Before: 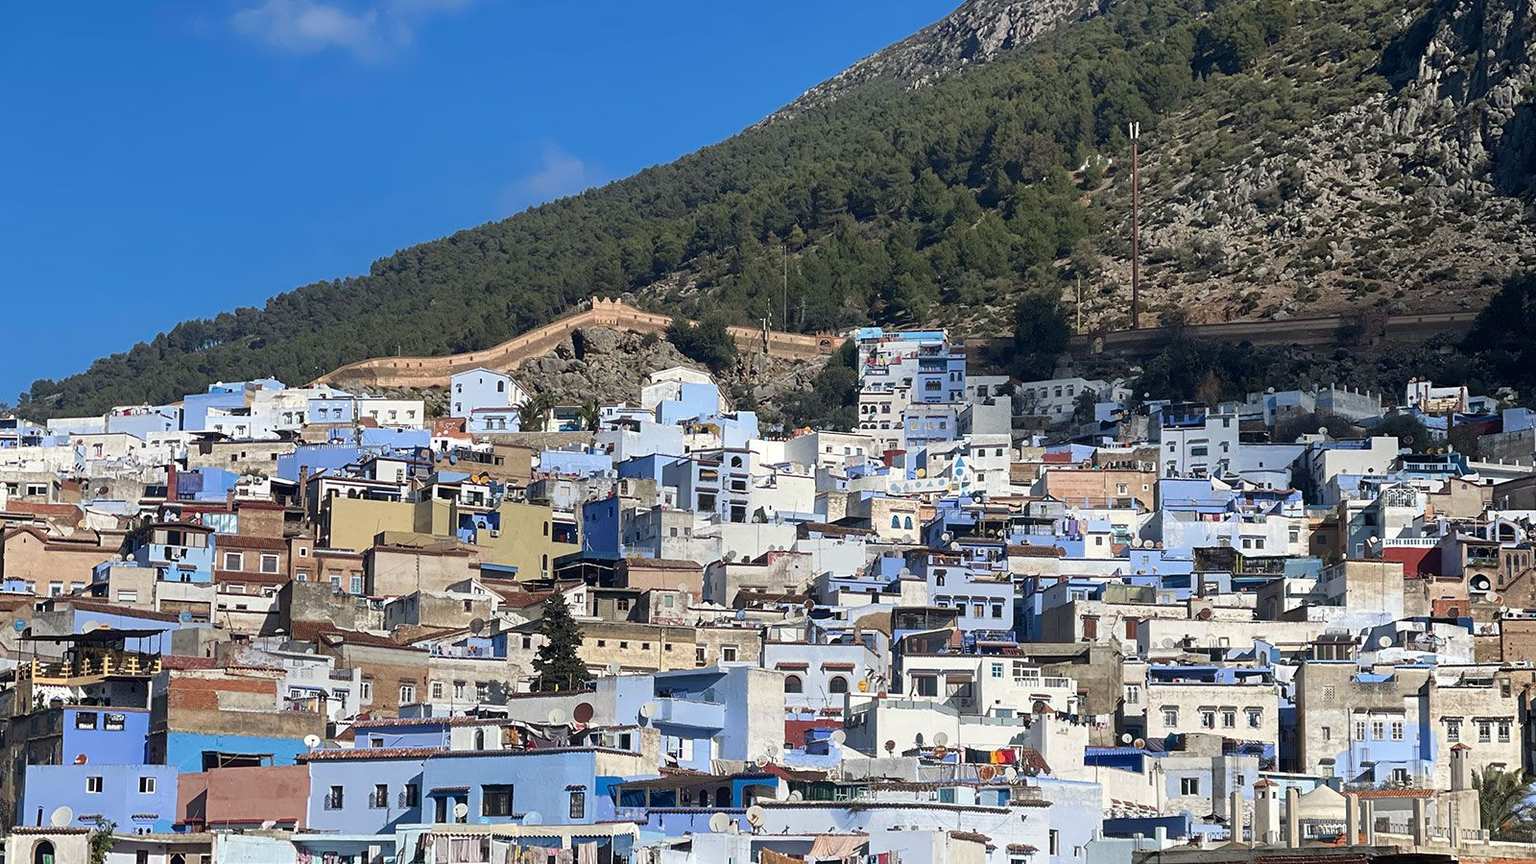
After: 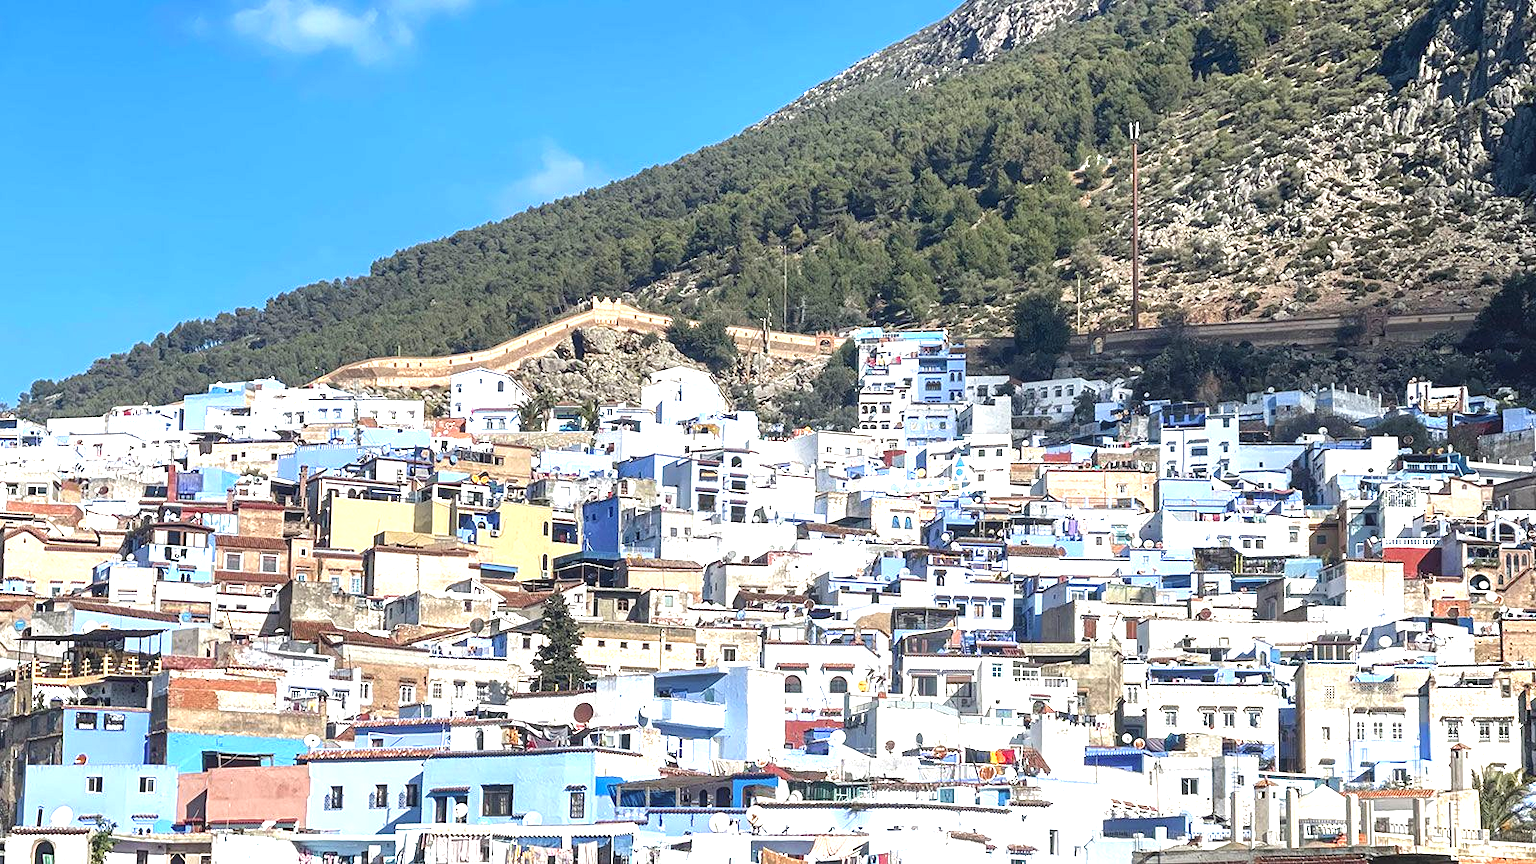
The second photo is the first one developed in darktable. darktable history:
levels: levels [0, 0.476, 0.951]
color correction: highlights a* -0.182, highlights b* -0.124
exposure: black level correction -0.002, exposure 1.115 EV, compensate highlight preservation false
local contrast: on, module defaults
